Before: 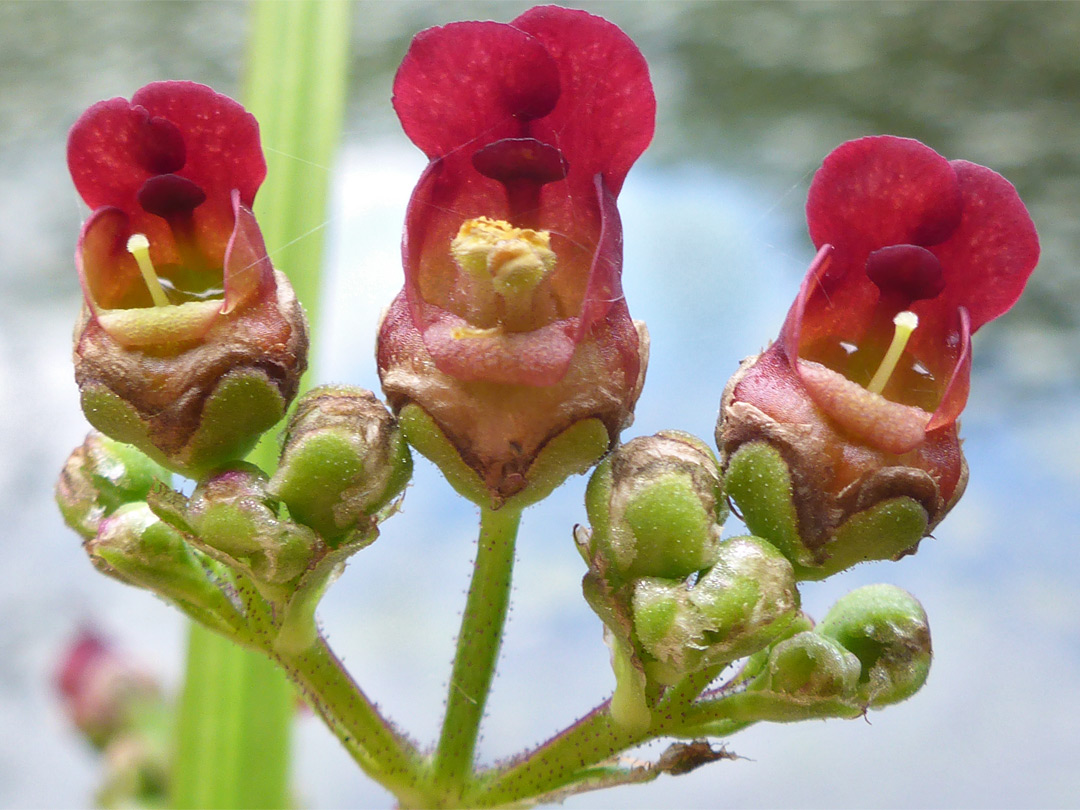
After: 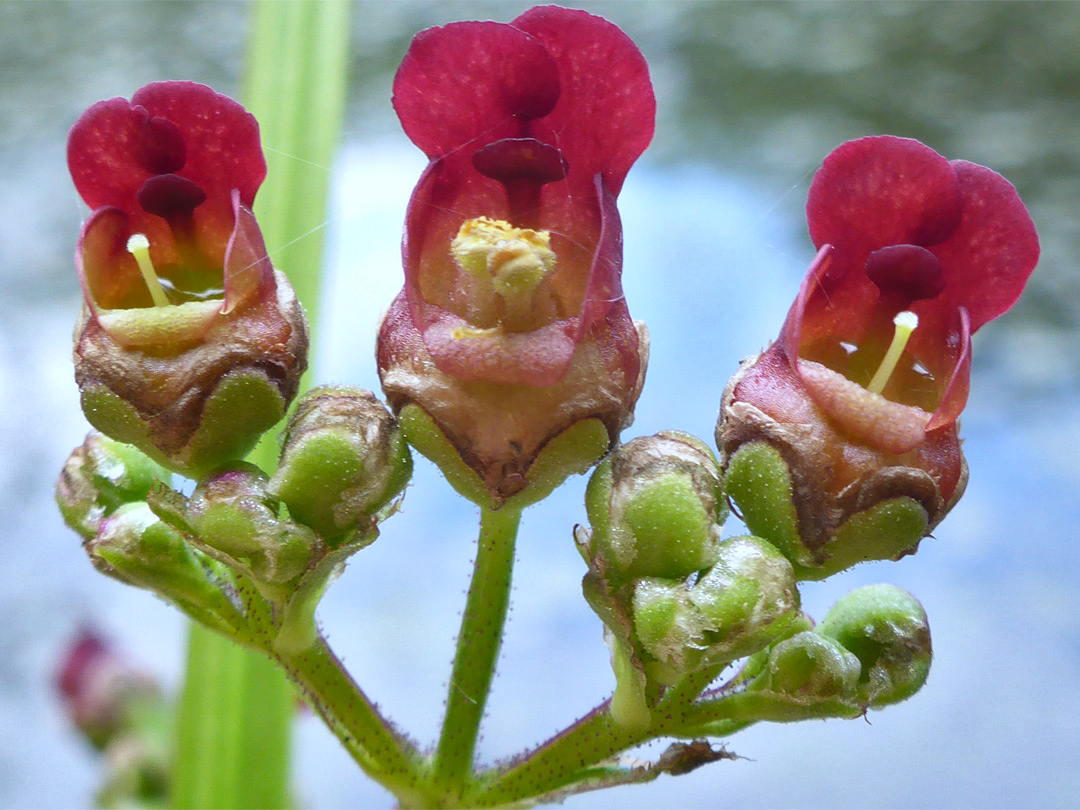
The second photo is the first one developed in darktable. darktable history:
white balance: red 0.924, blue 1.095
shadows and highlights: shadows 12, white point adjustment 1.2, soften with gaussian
